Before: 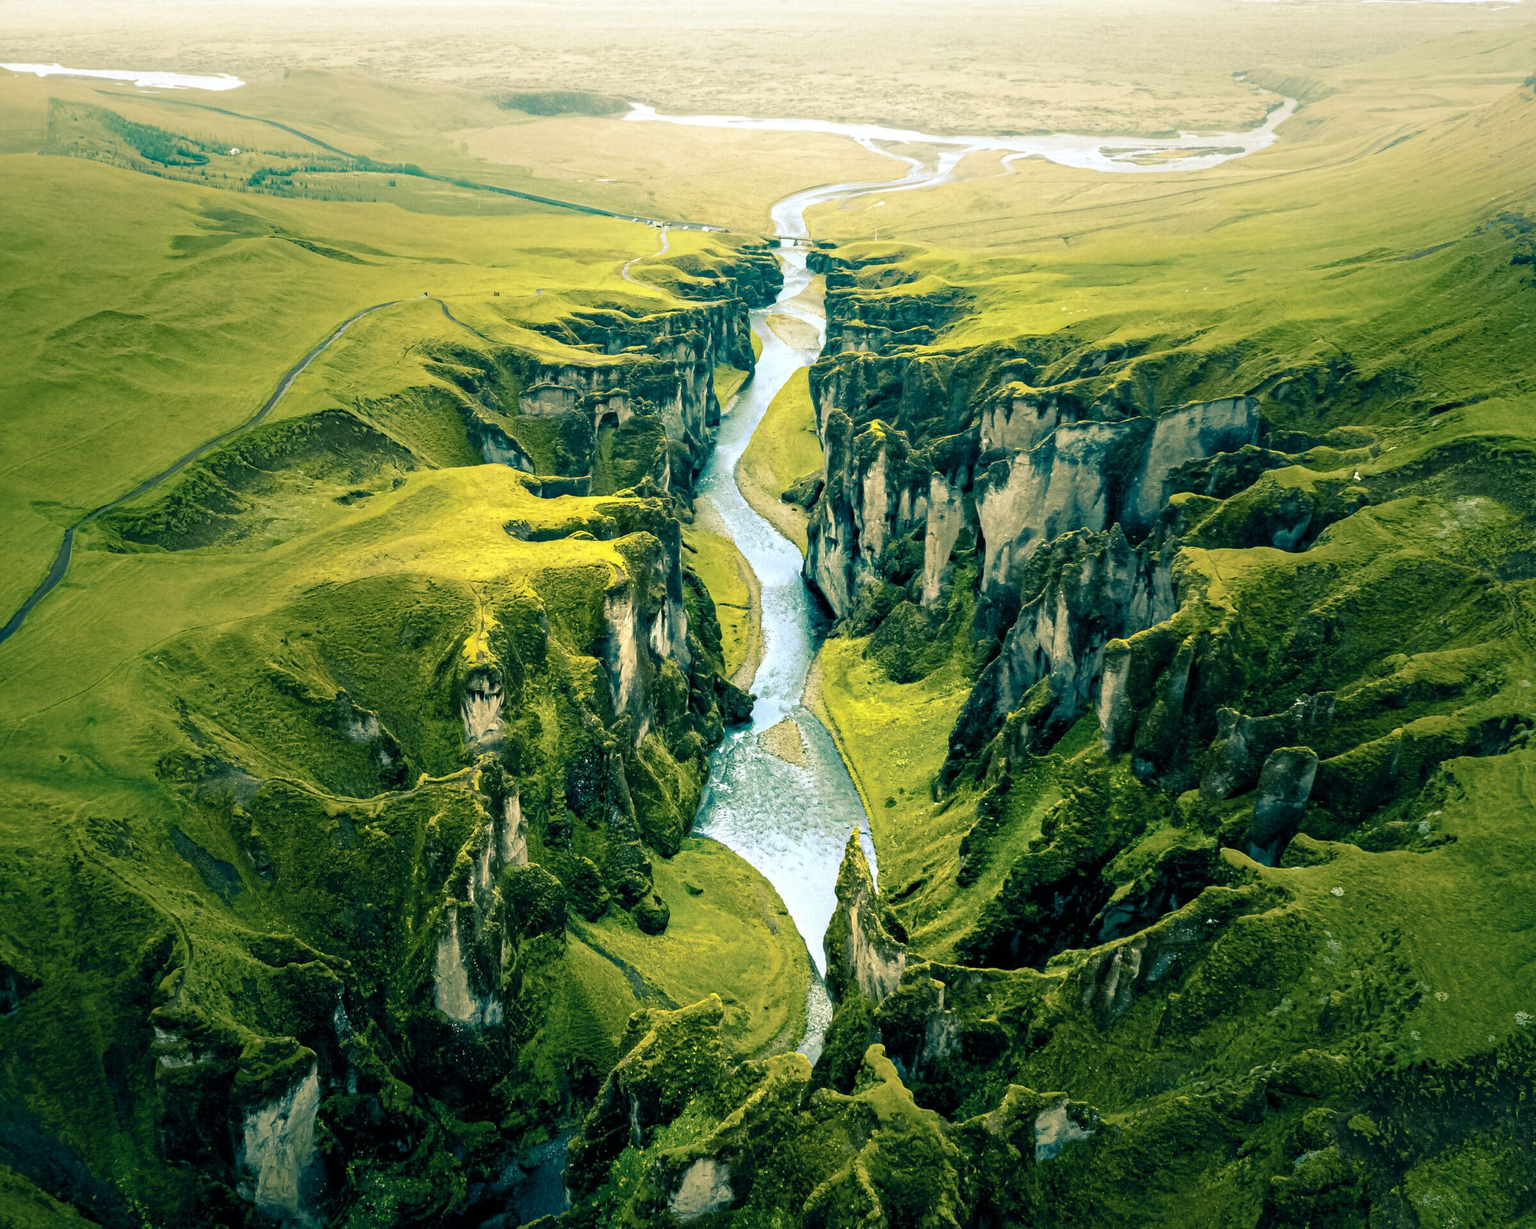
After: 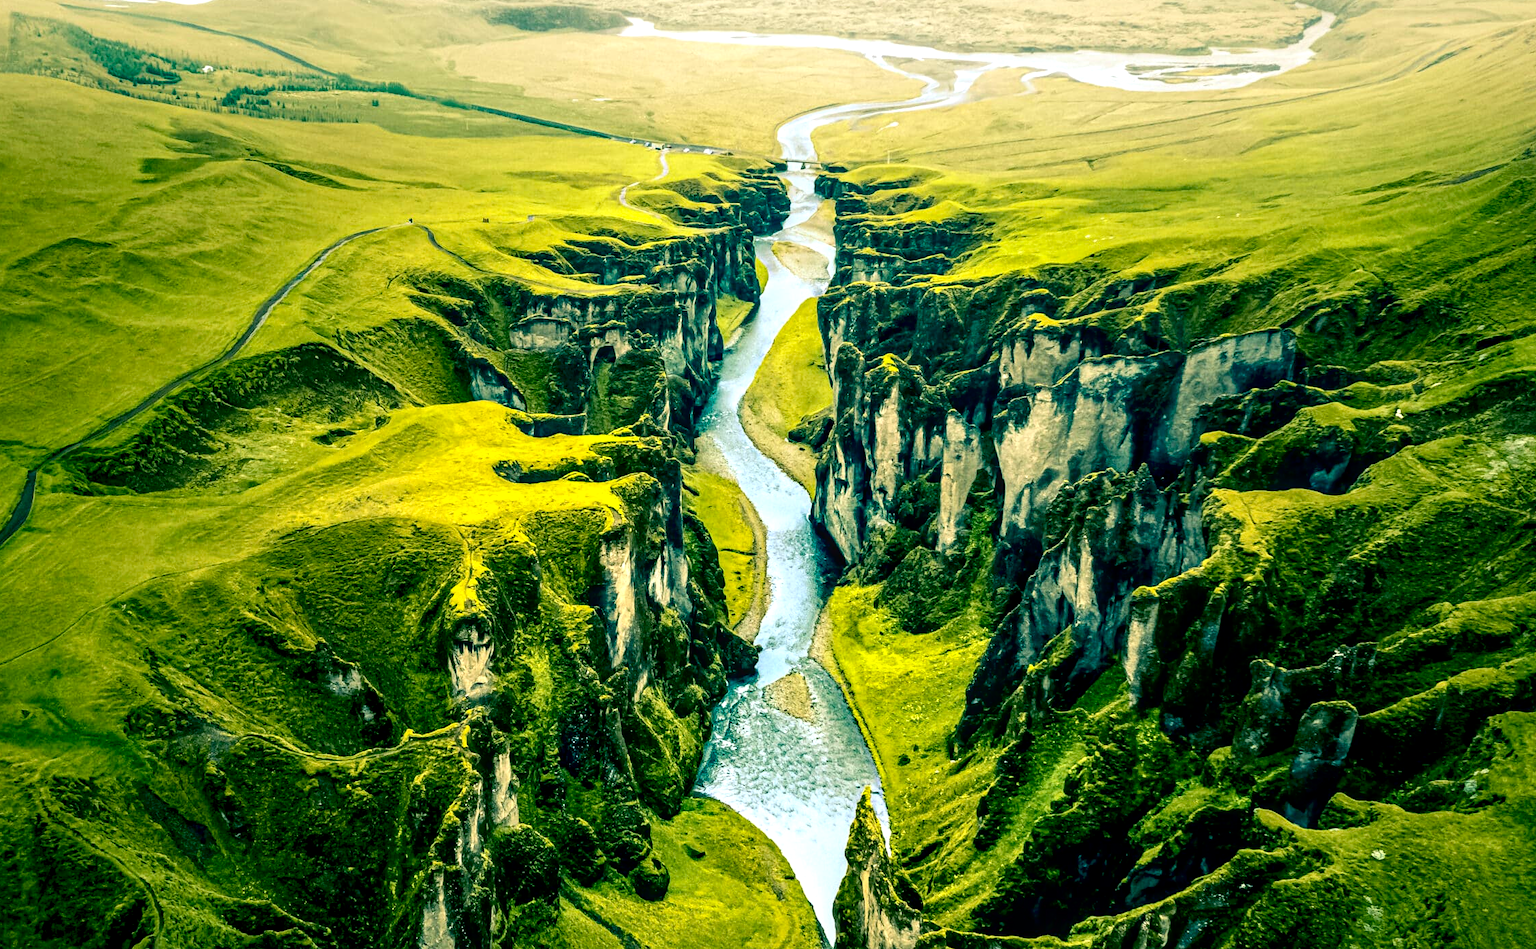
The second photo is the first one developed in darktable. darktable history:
crop: left 2.564%, top 7.062%, right 3.207%, bottom 20.154%
exposure: black level correction 0.009, exposure 0.016 EV, compensate highlight preservation false
contrast equalizer: octaves 7, y [[0.546, 0.552, 0.554, 0.554, 0.552, 0.546], [0.5 ×6], [0.5 ×6], [0 ×6], [0 ×6]]
local contrast: on, module defaults
contrast brightness saturation: contrast 0.157, saturation 0.332
